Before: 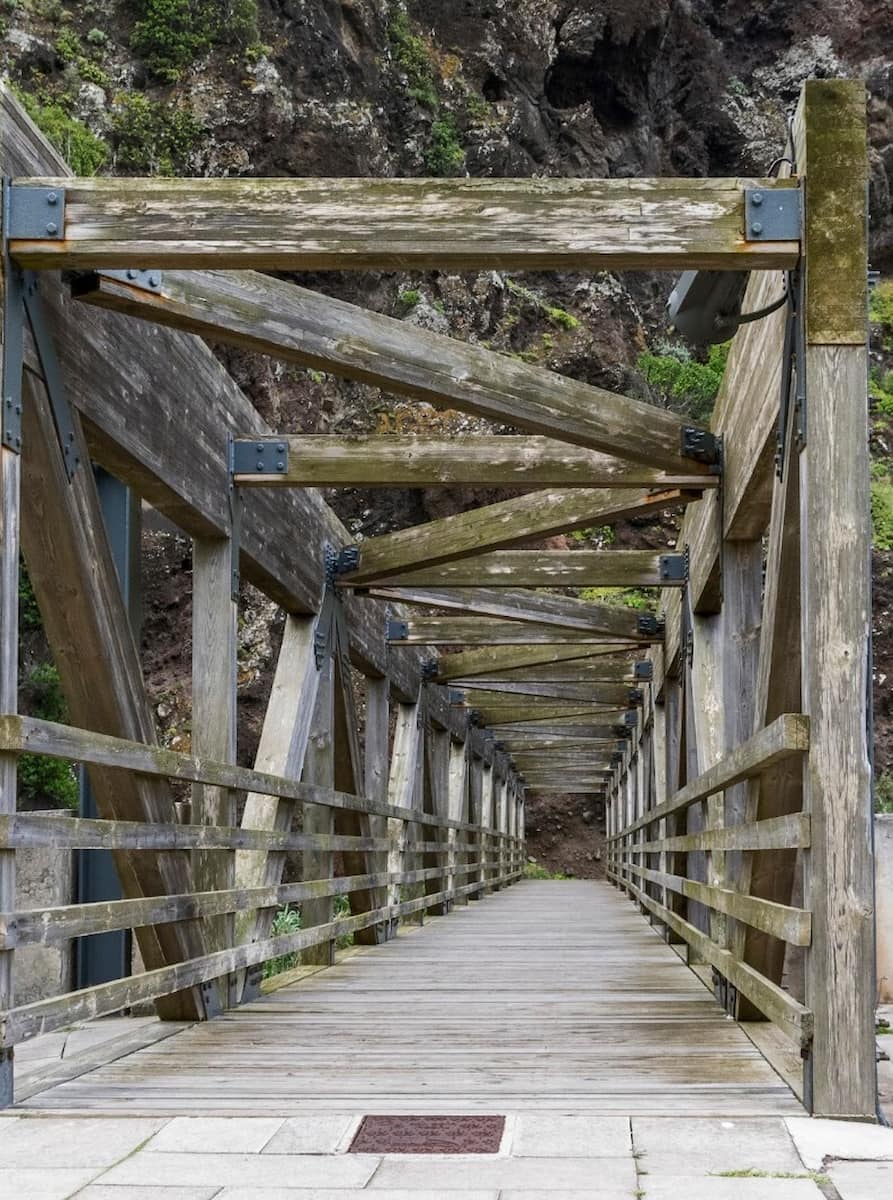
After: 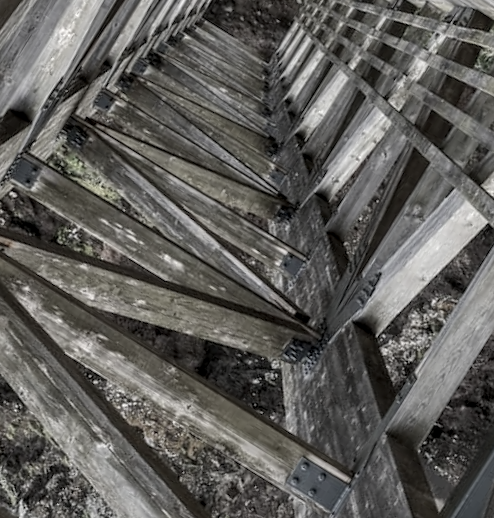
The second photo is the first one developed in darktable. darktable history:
color zones: curves: ch1 [(0, 0.153) (0.143, 0.15) (0.286, 0.151) (0.429, 0.152) (0.571, 0.152) (0.714, 0.151) (0.857, 0.151) (1, 0.153)]
crop and rotate: angle 148.1°, left 9.181%, top 15.618%, right 4.432%, bottom 16.963%
local contrast: on, module defaults
